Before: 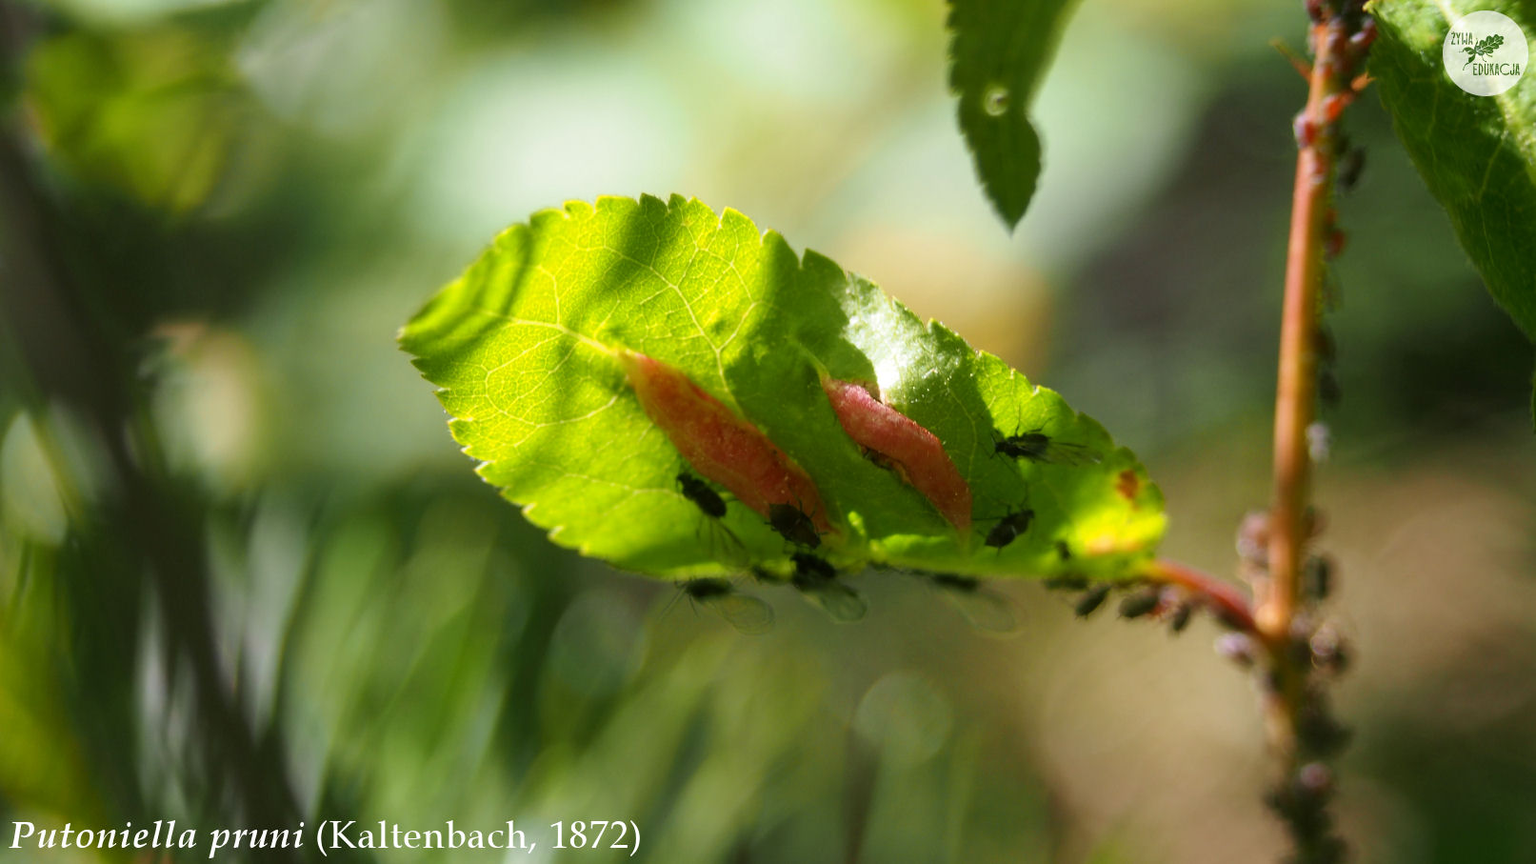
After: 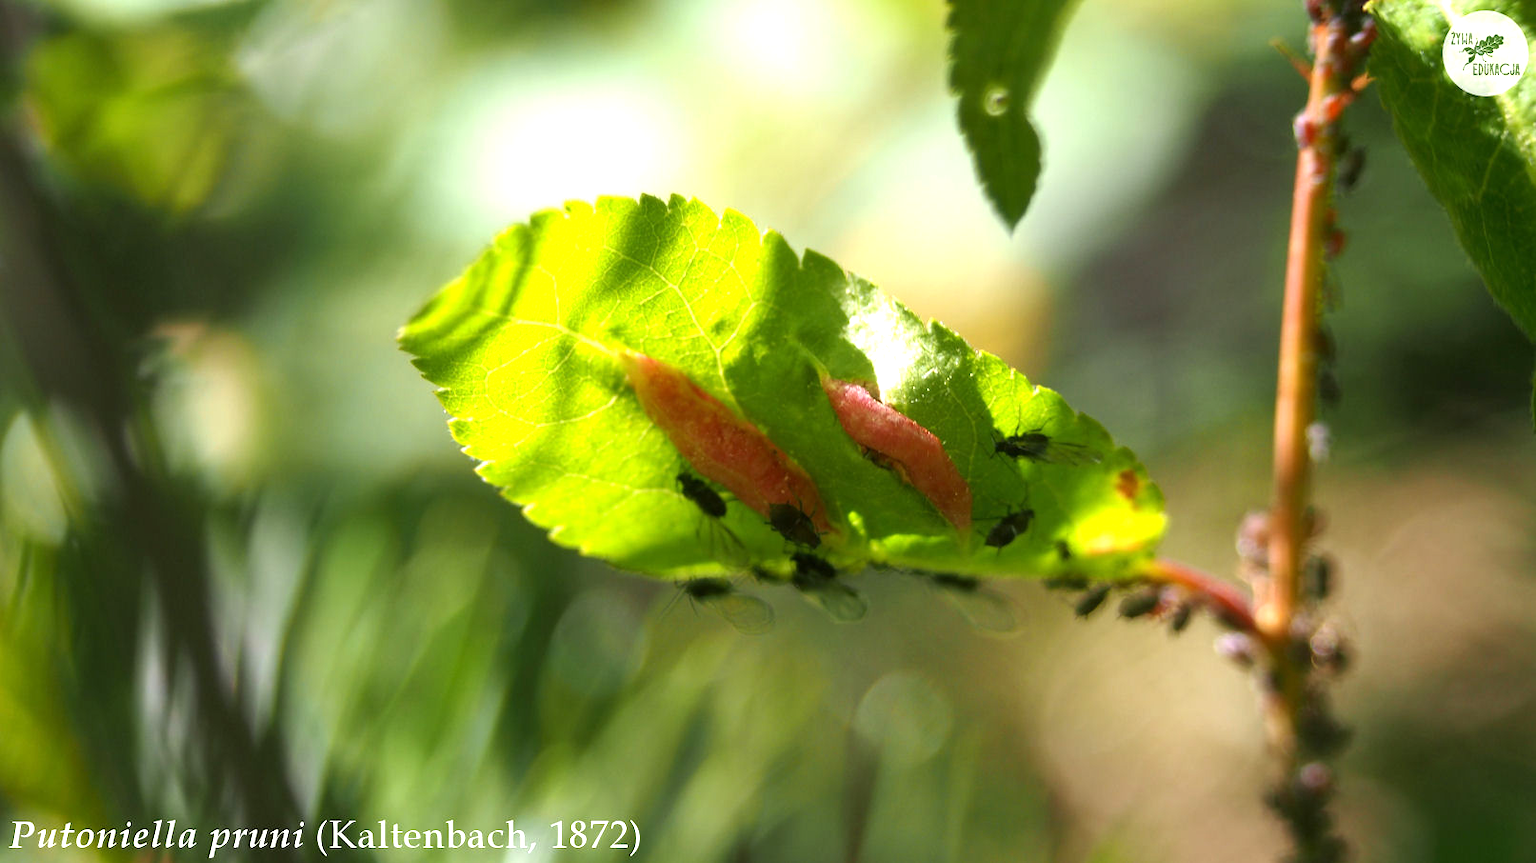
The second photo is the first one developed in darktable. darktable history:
exposure: exposure 0.661 EV, compensate highlight preservation false
base curve: curves: ch0 [(0, 0) (0.303, 0.277) (1, 1)]
